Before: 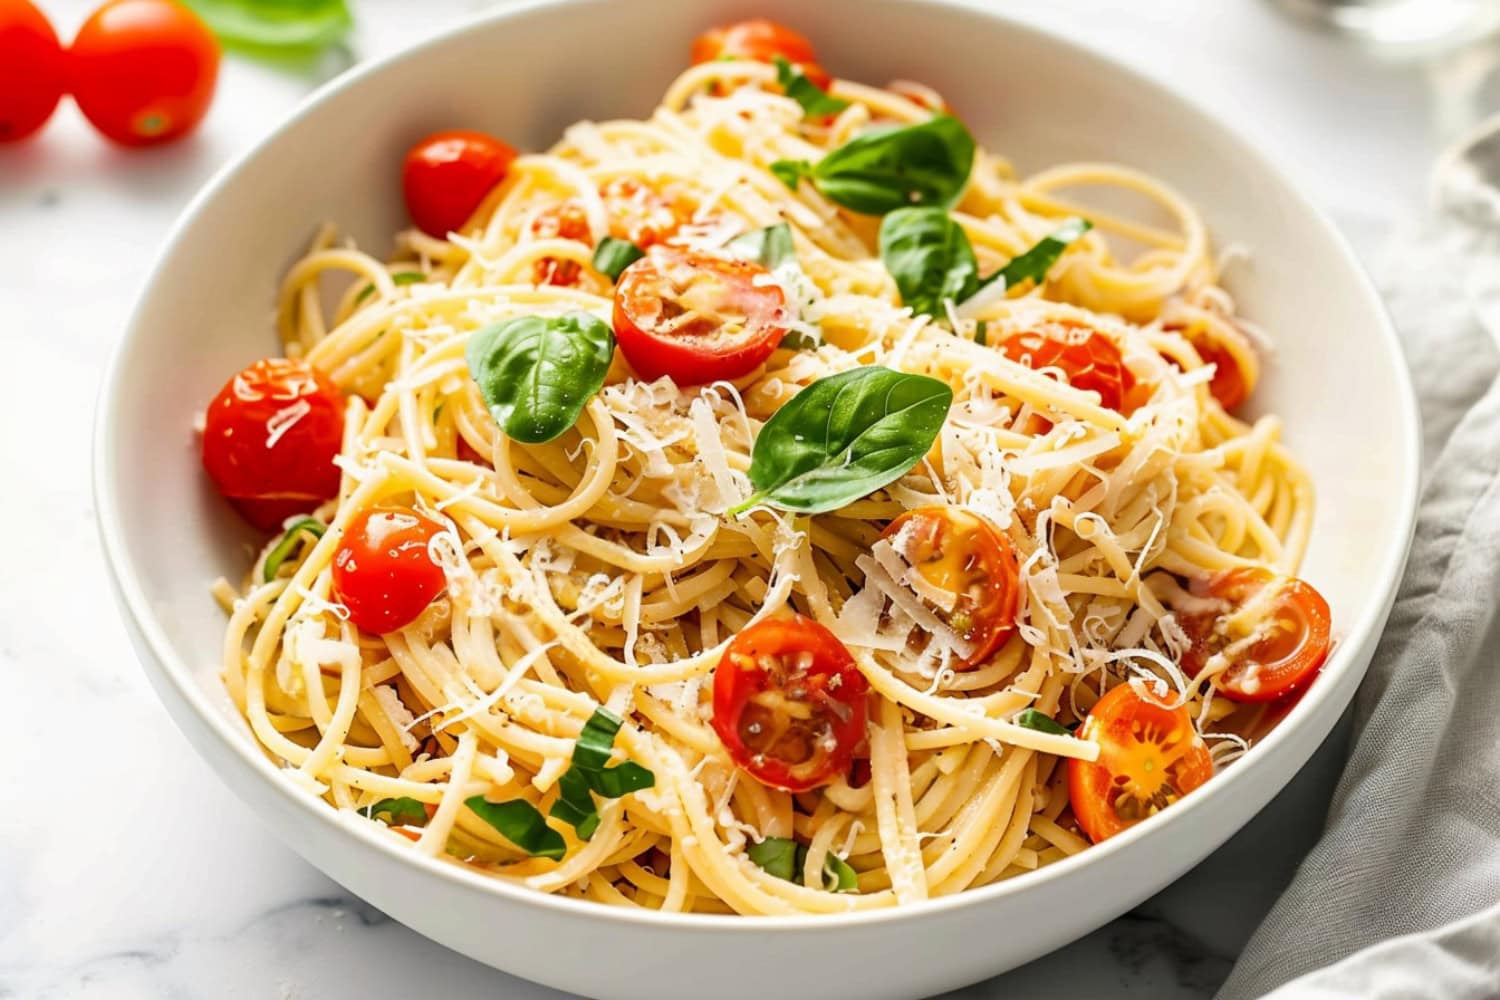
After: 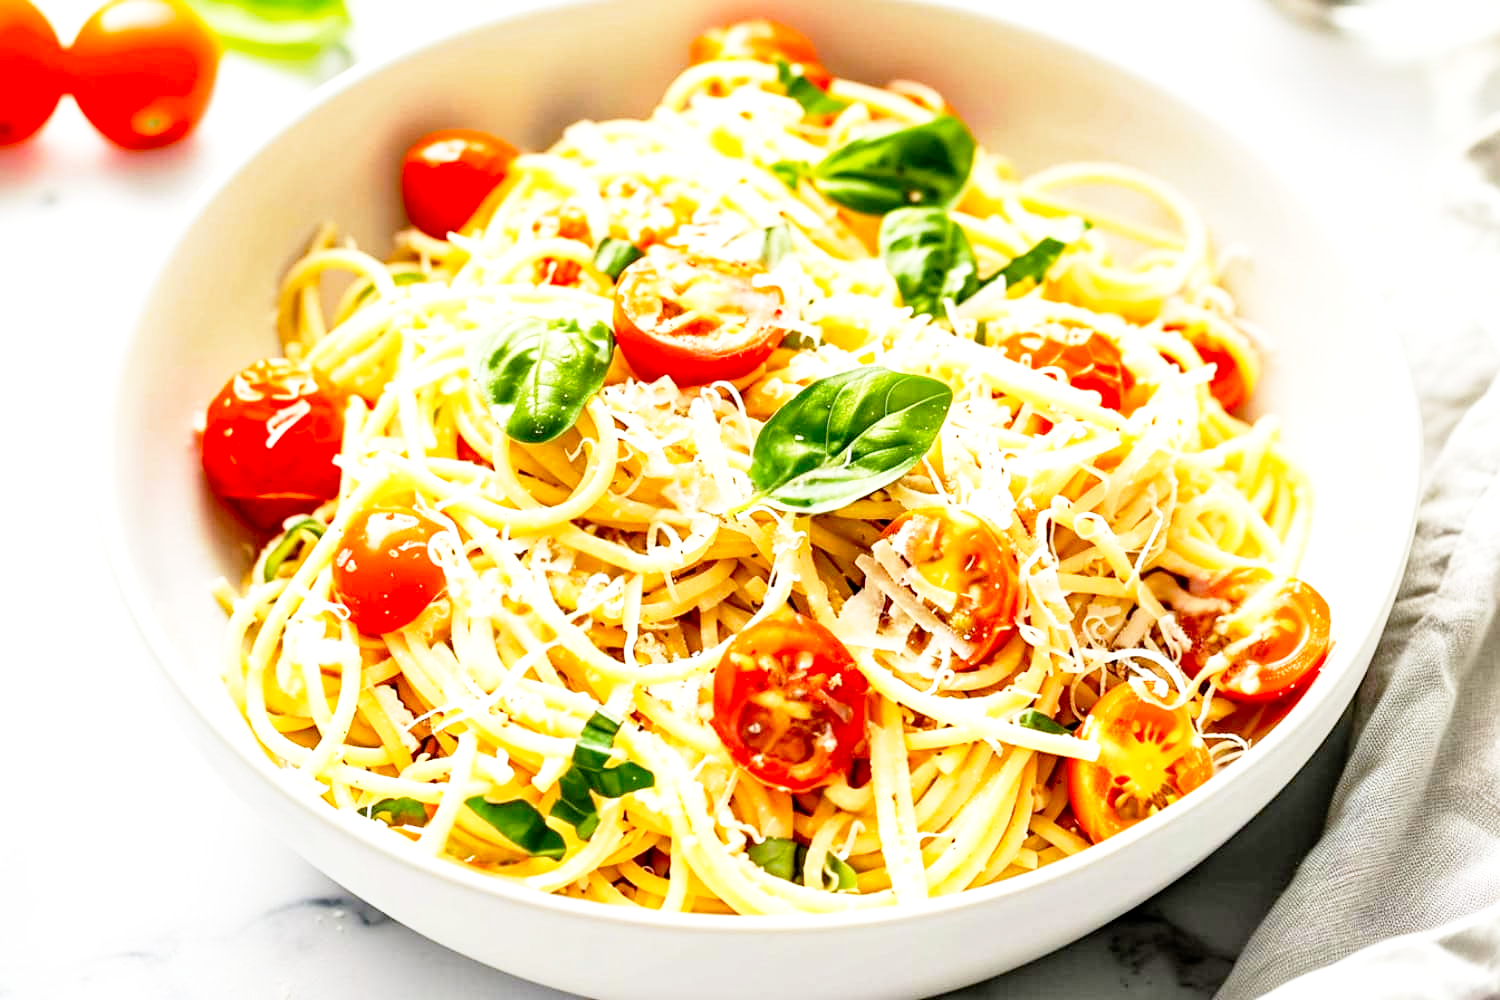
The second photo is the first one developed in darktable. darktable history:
base curve: curves: ch0 [(0, 0) (0.012, 0.01) (0.073, 0.168) (0.31, 0.711) (0.645, 0.957) (1, 1)], preserve colors none
local contrast: highlights 106%, shadows 99%, detail 119%, midtone range 0.2
exposure: compensate highlight preservation false
haze removal: compatibility mode true, adaptive false
